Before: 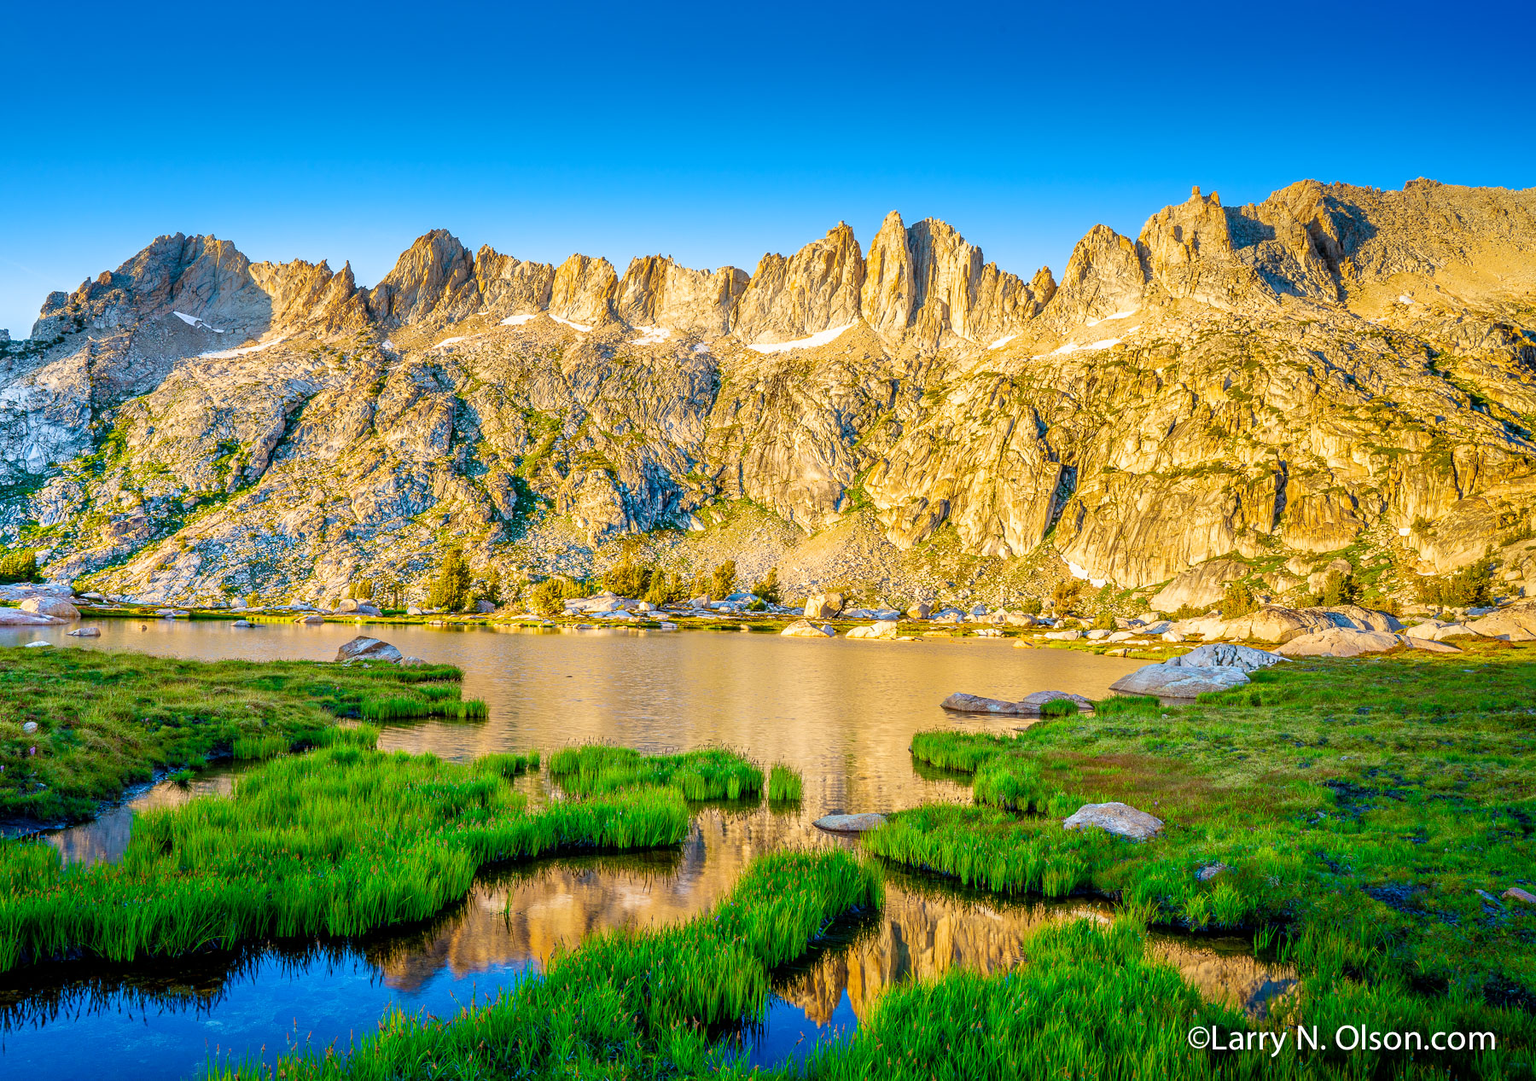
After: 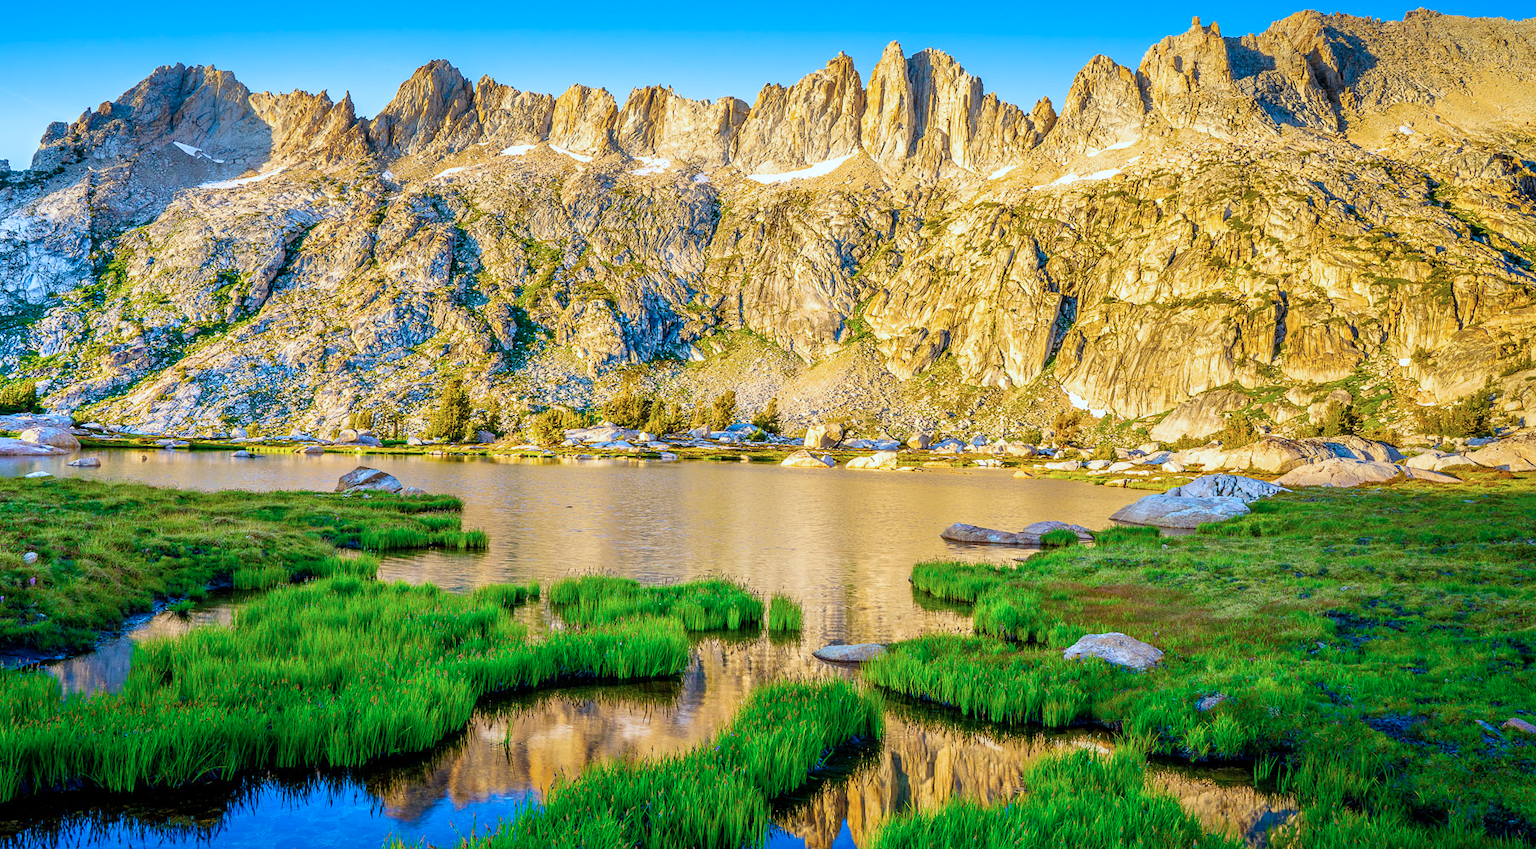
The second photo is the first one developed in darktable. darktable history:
color calibration: illuminant as shot in camera, x 0.369, y 0.376, temperature 4327.62 K
crop and rotate: top 15.783%, bottom 5.53%
